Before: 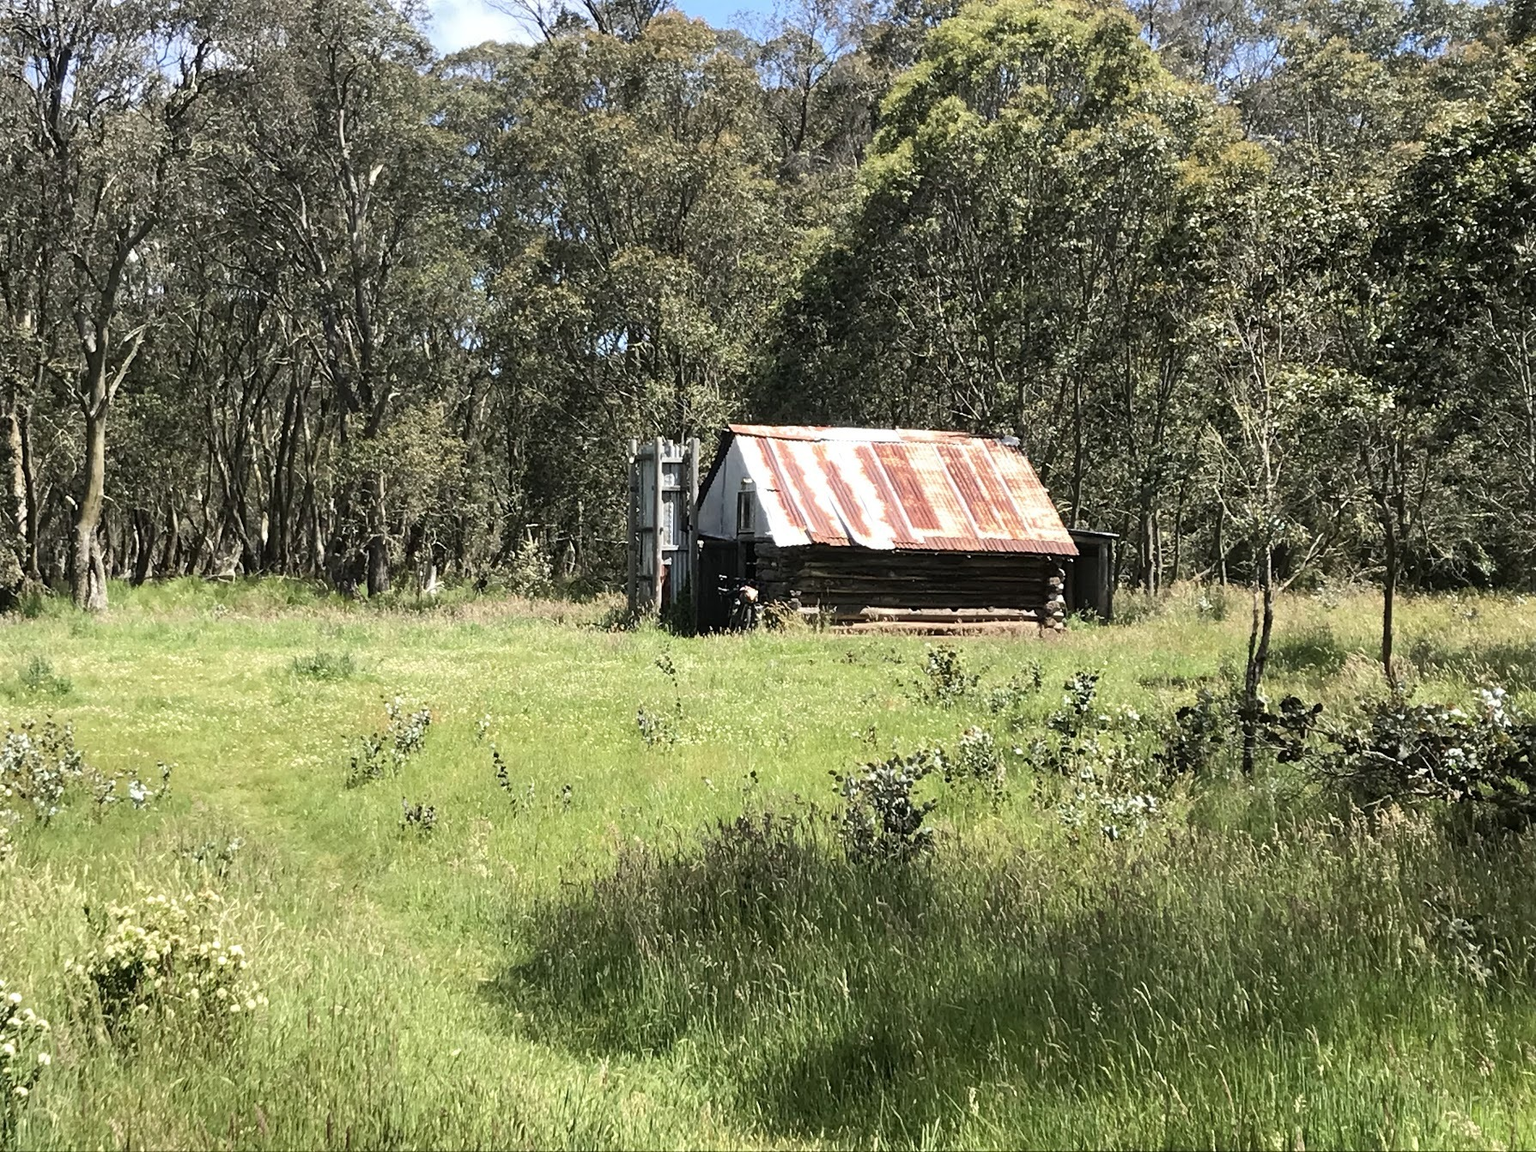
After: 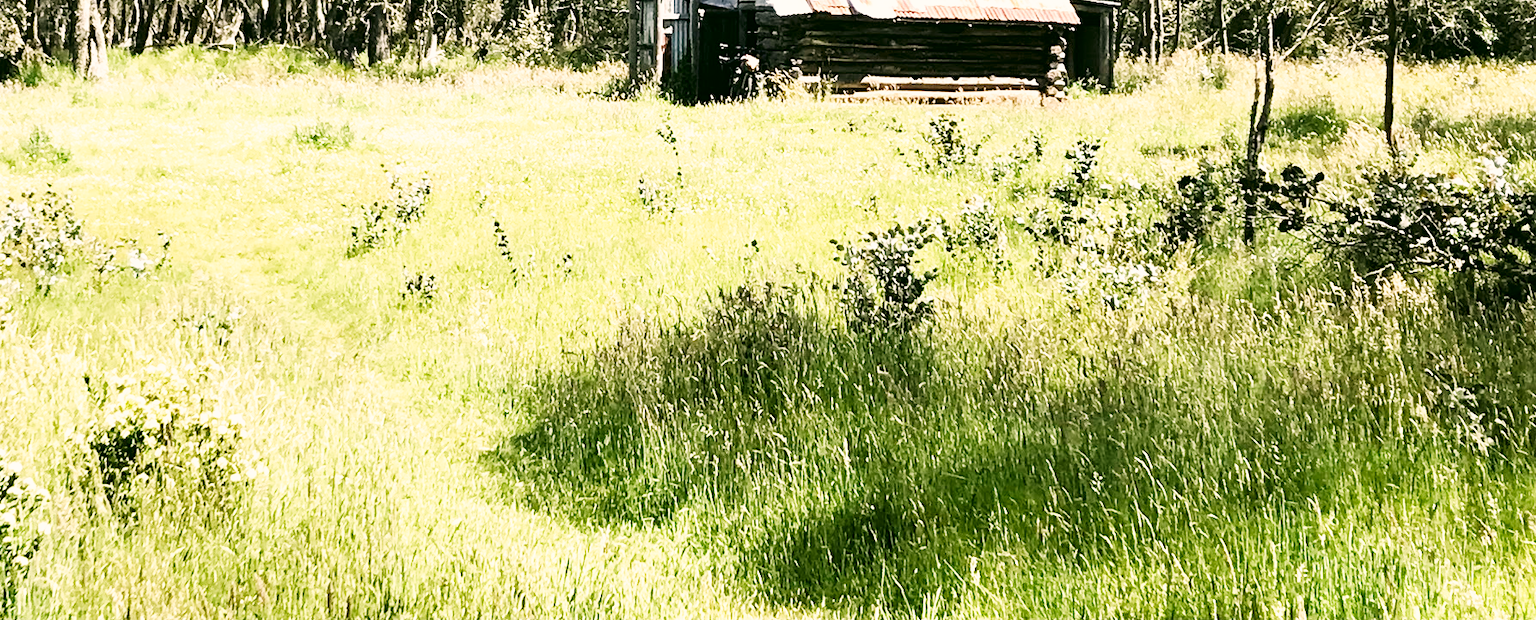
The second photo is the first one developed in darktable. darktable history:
color correction: highlights a* 4.53, highlights b* 4.93, shadows a* -7.3, shadows b* 4.79
crop and rotate: top 46.157%, right 0.063%
base curve: curves: ch0 [(0, 0) (0.007, 0.004) (0.027, 0.03) (0.046, 0.07) (0.207, 0.54) (0.442, 0.872) (0.673, 0.972) (1, 1)], preserve colors none
